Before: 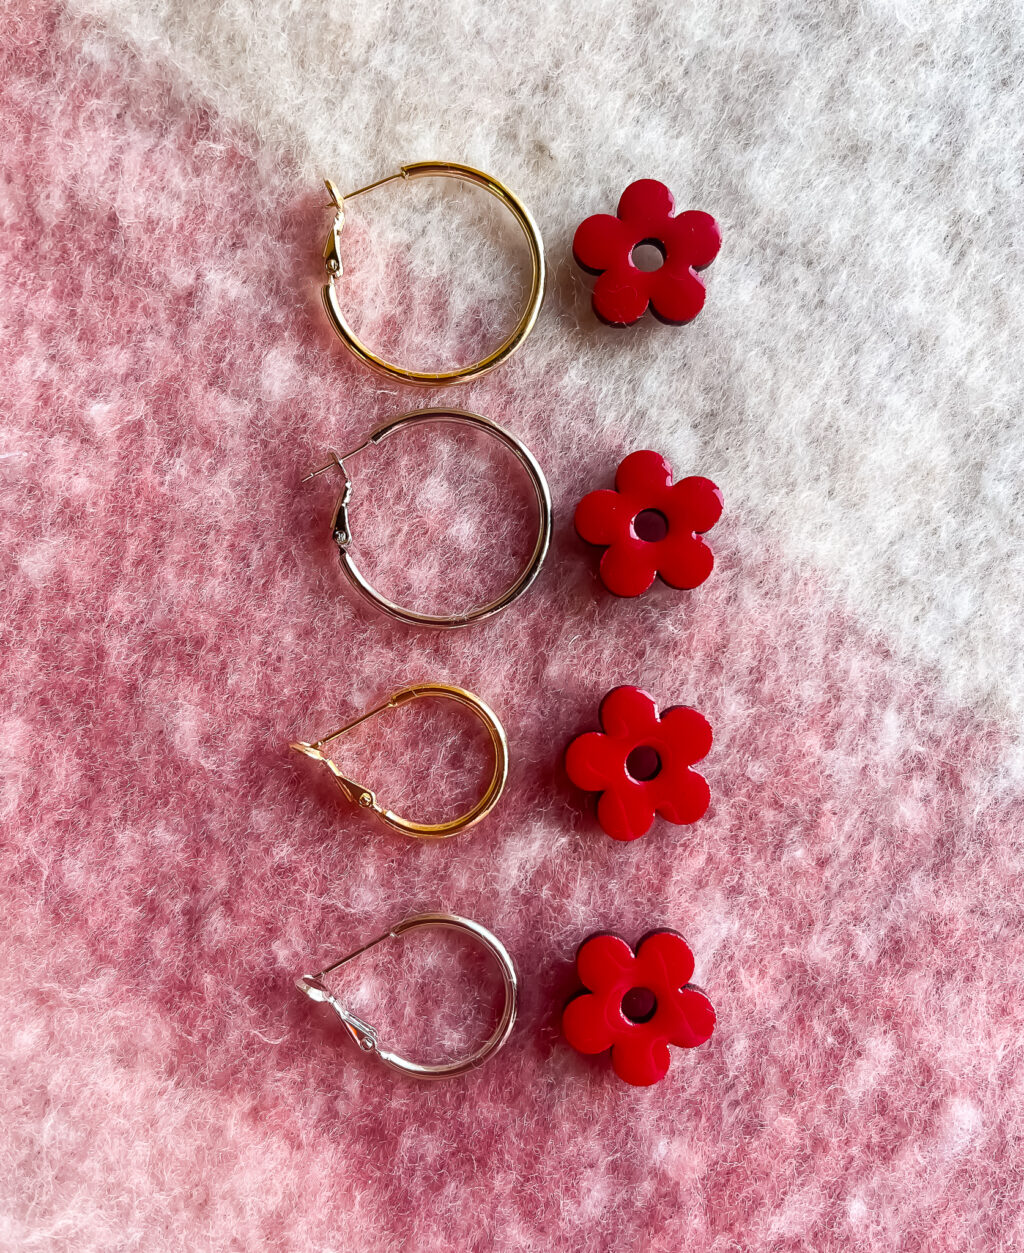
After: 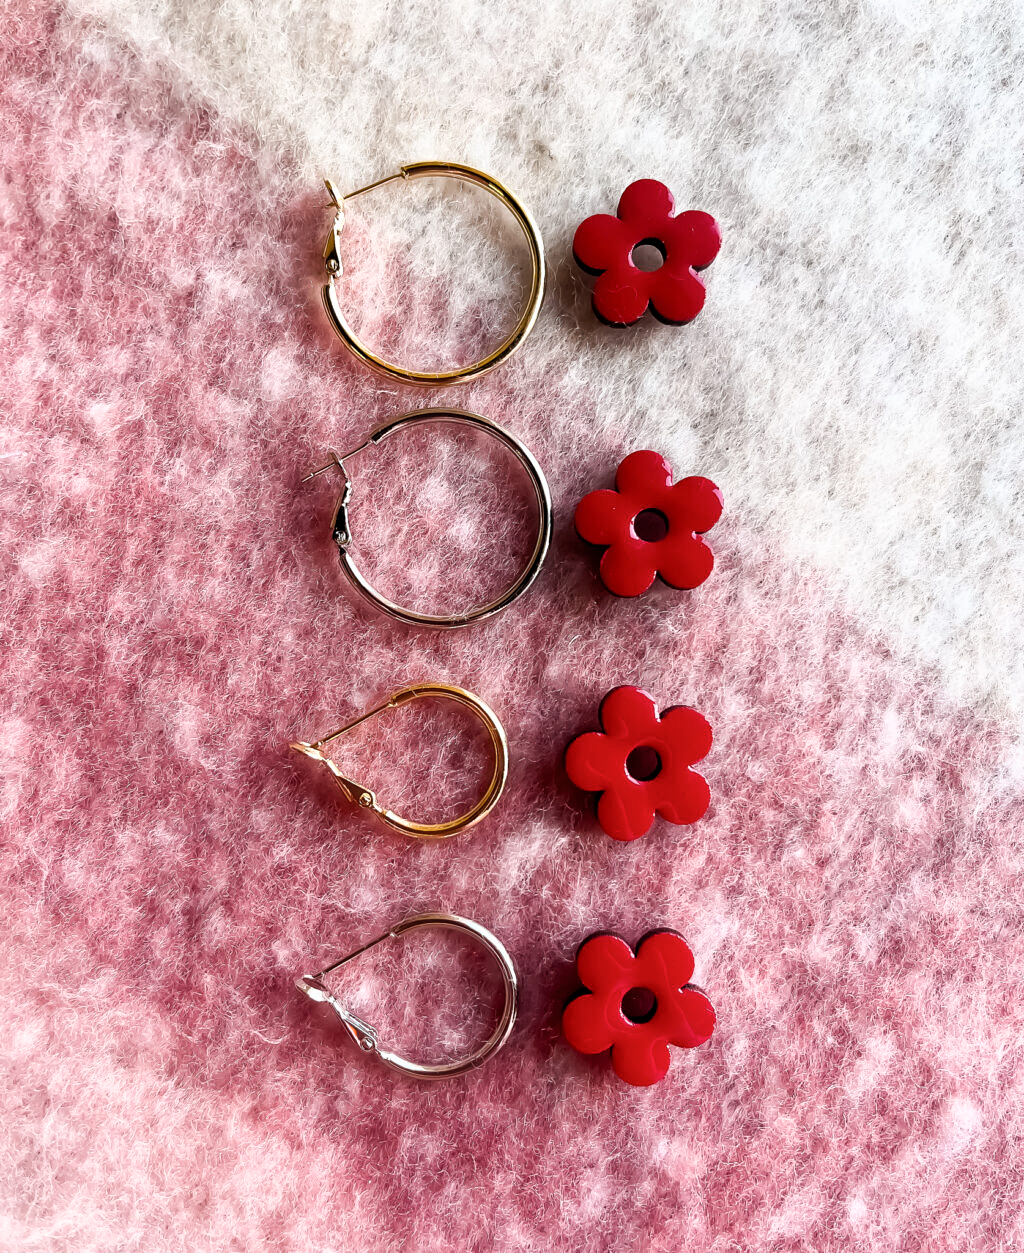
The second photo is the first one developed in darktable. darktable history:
filmic rgb: black relative exposure -8.72 EV, white relative exposure 2.65 EV, target black luminance 0%, target white luminance 99.901%, hardness 6.26, latitude 74.6%, contrast 1.32, highlights saturation mix -5.56%, color science v6 (2022)
